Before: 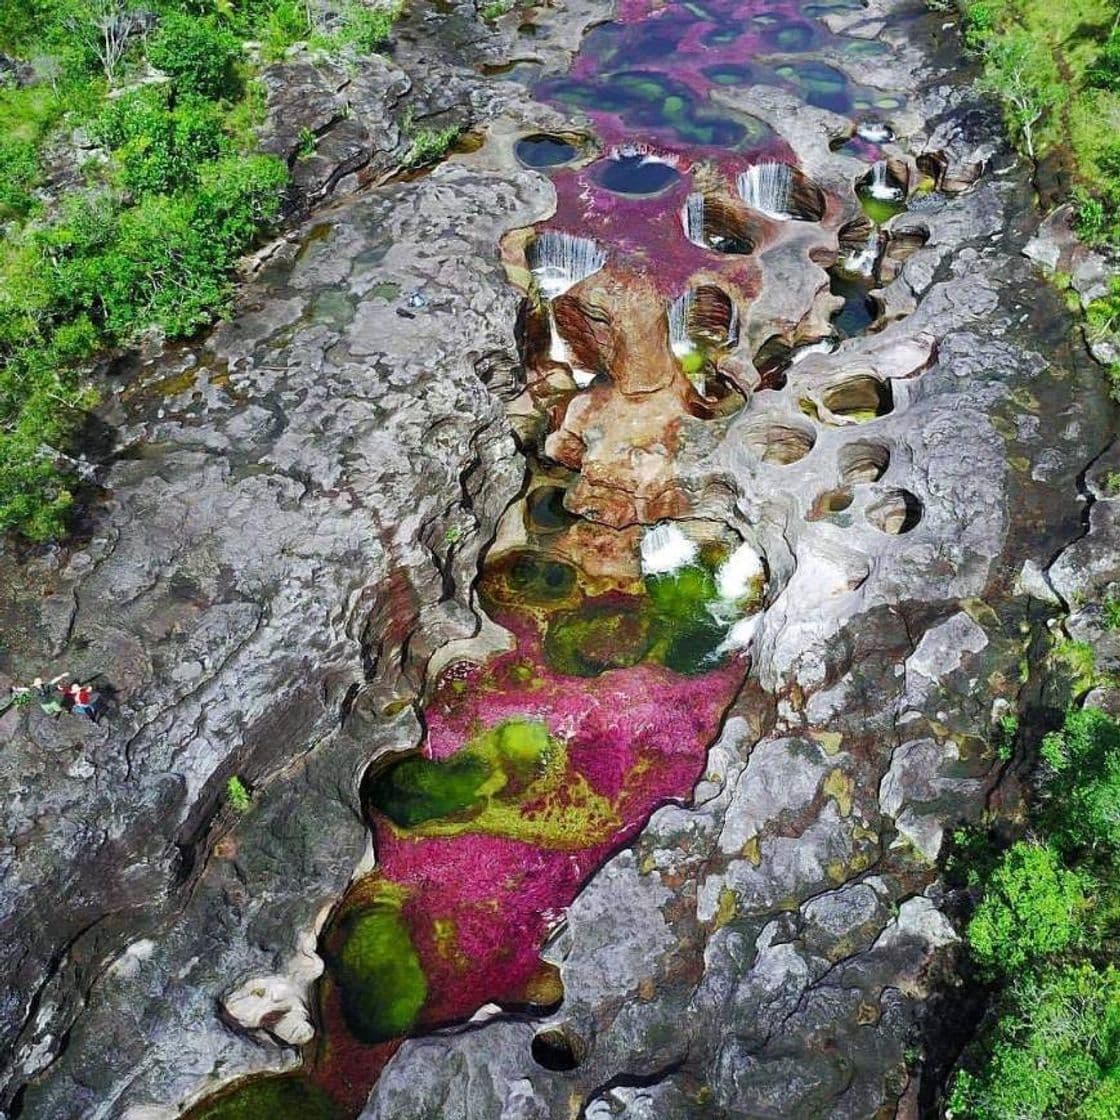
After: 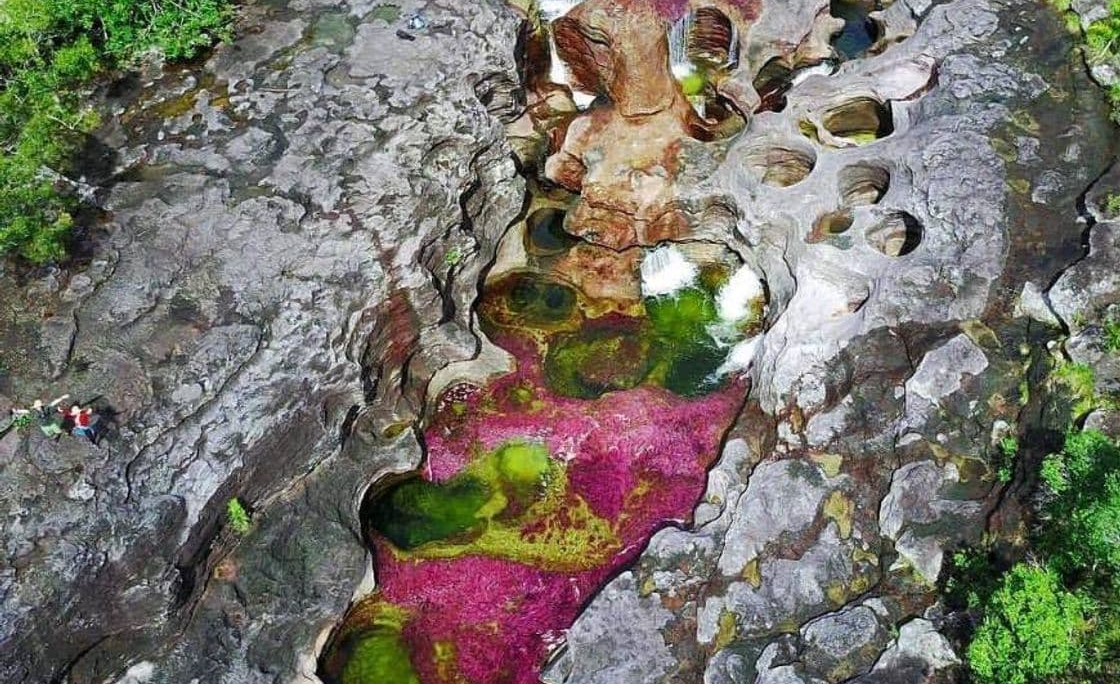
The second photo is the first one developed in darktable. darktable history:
crop and rotate: top 24.85%, bottom 14.037%
